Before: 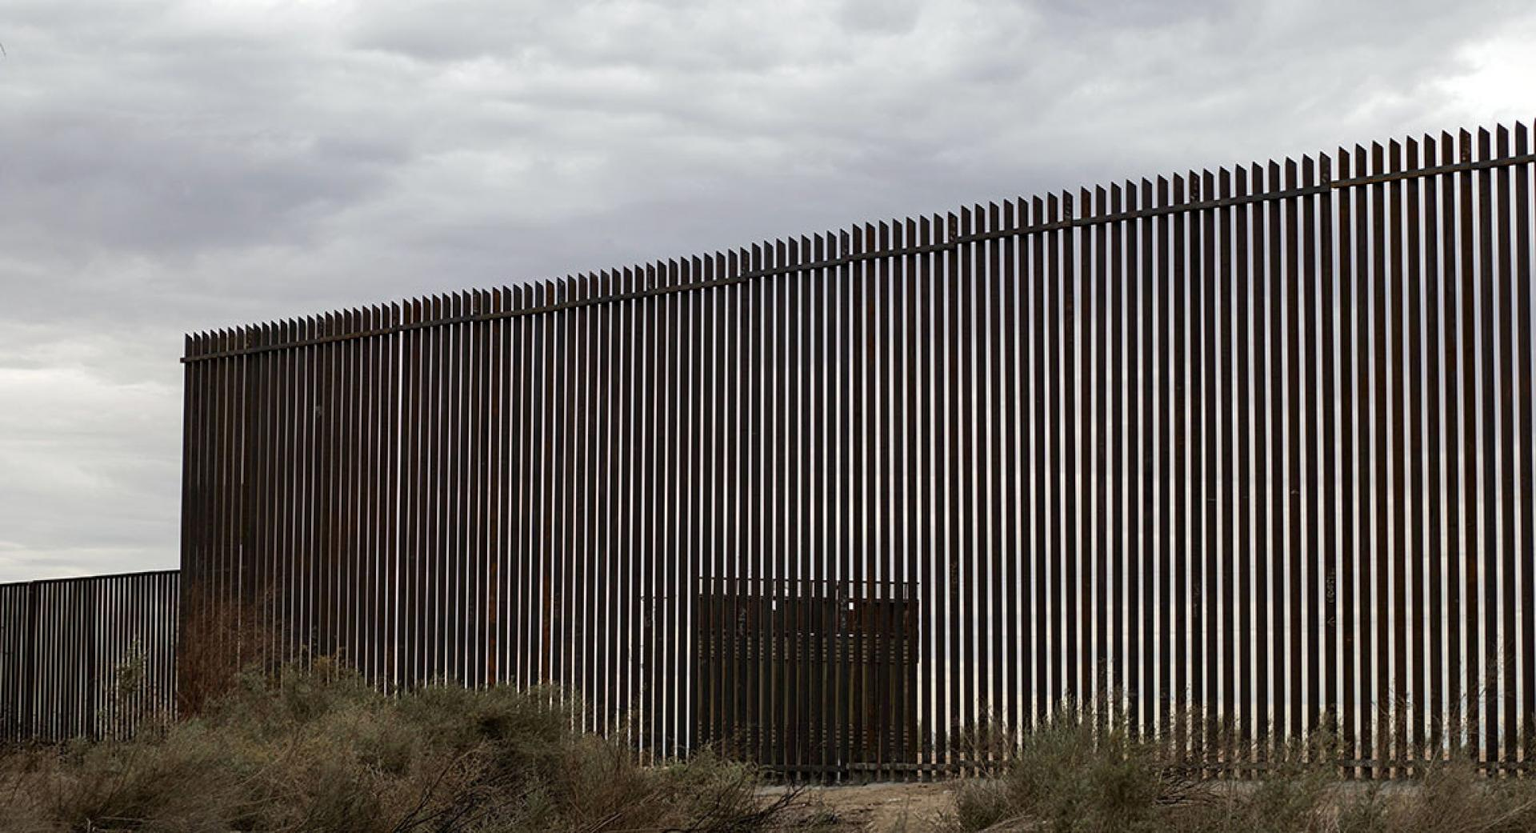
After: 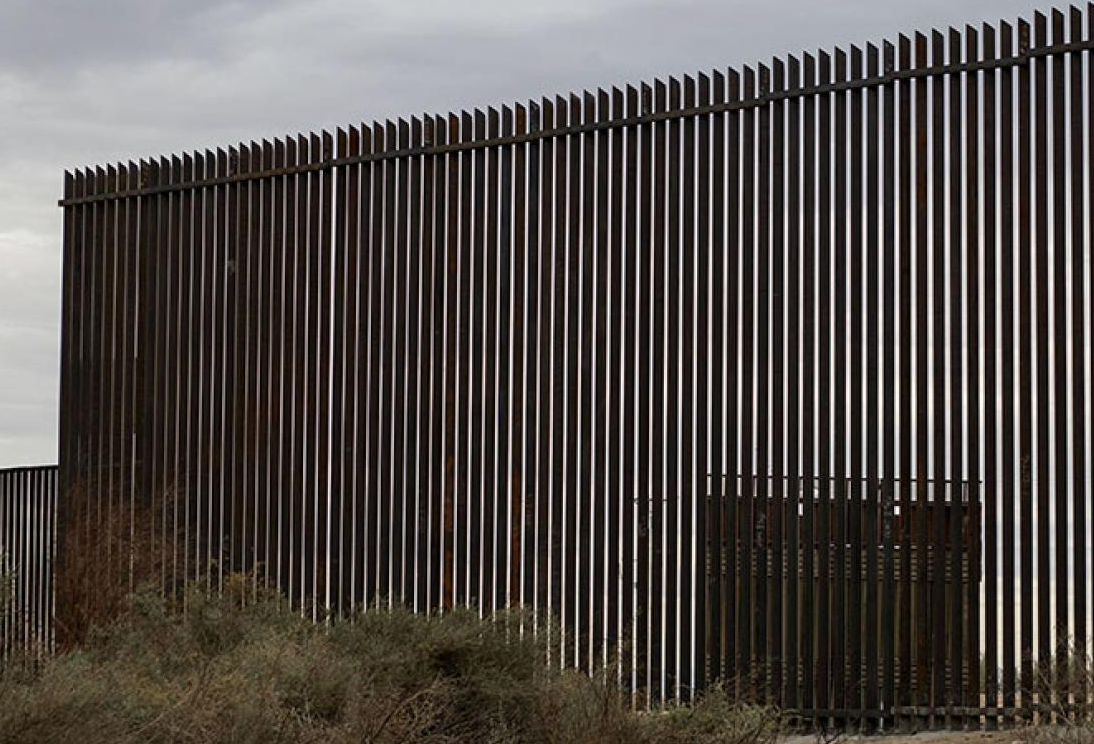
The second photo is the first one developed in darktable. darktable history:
color calibration: illuminant same as pipeline (D50), adaptation XYZ, x 0.346, y 0.359, temperature 5006.49 K
crop: left 8.702%, top 23.775%, right 34.267%, bottom 4.698%
